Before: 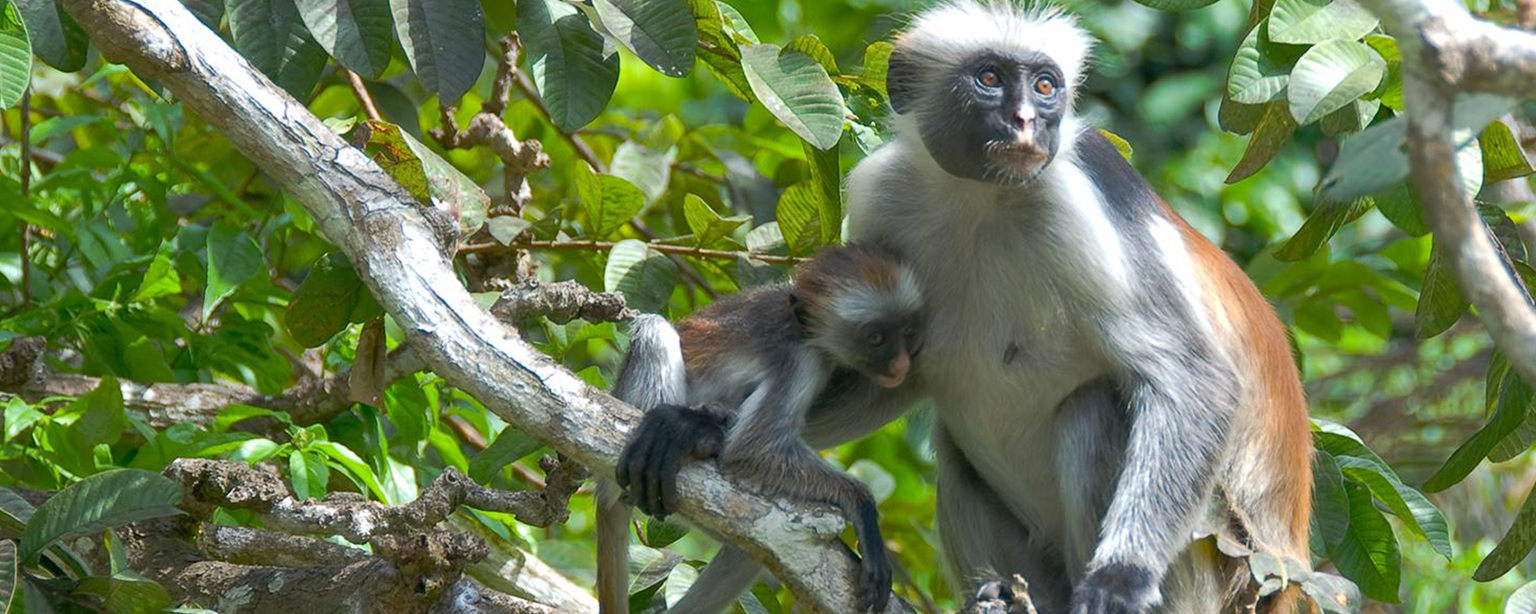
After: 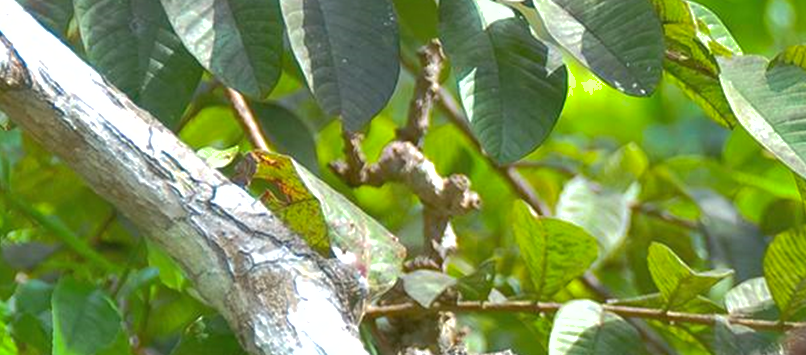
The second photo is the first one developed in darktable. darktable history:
crop and rotate: left 10.817%, top 0.062%, right 47.194%, bottom 53.626%
exposure: black level correction 0, exposure 0.5 EV, compensate exposure bias true, compensate highlight preservation false
shadows and highlights: on, module defaults
